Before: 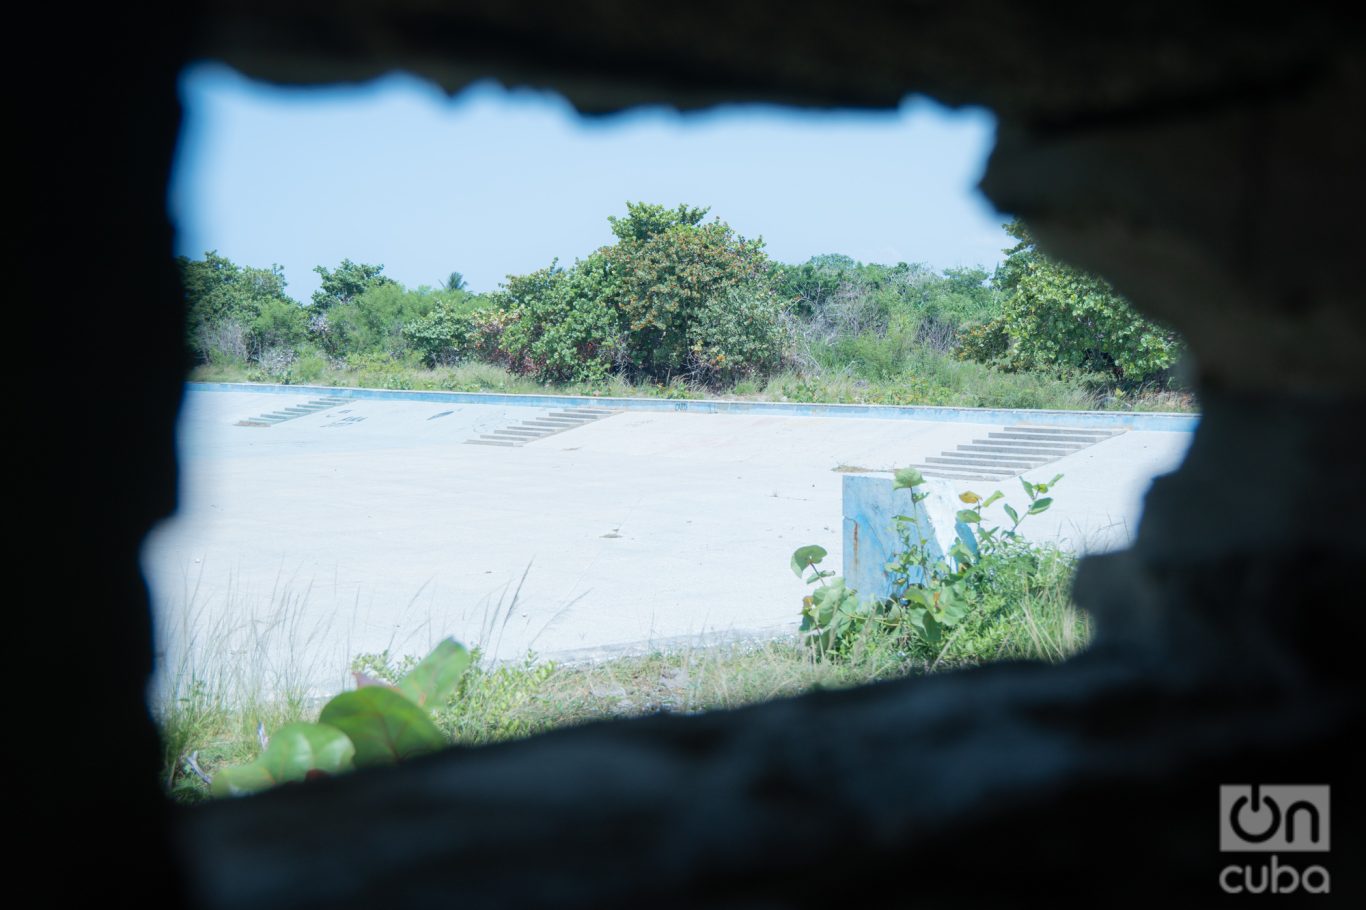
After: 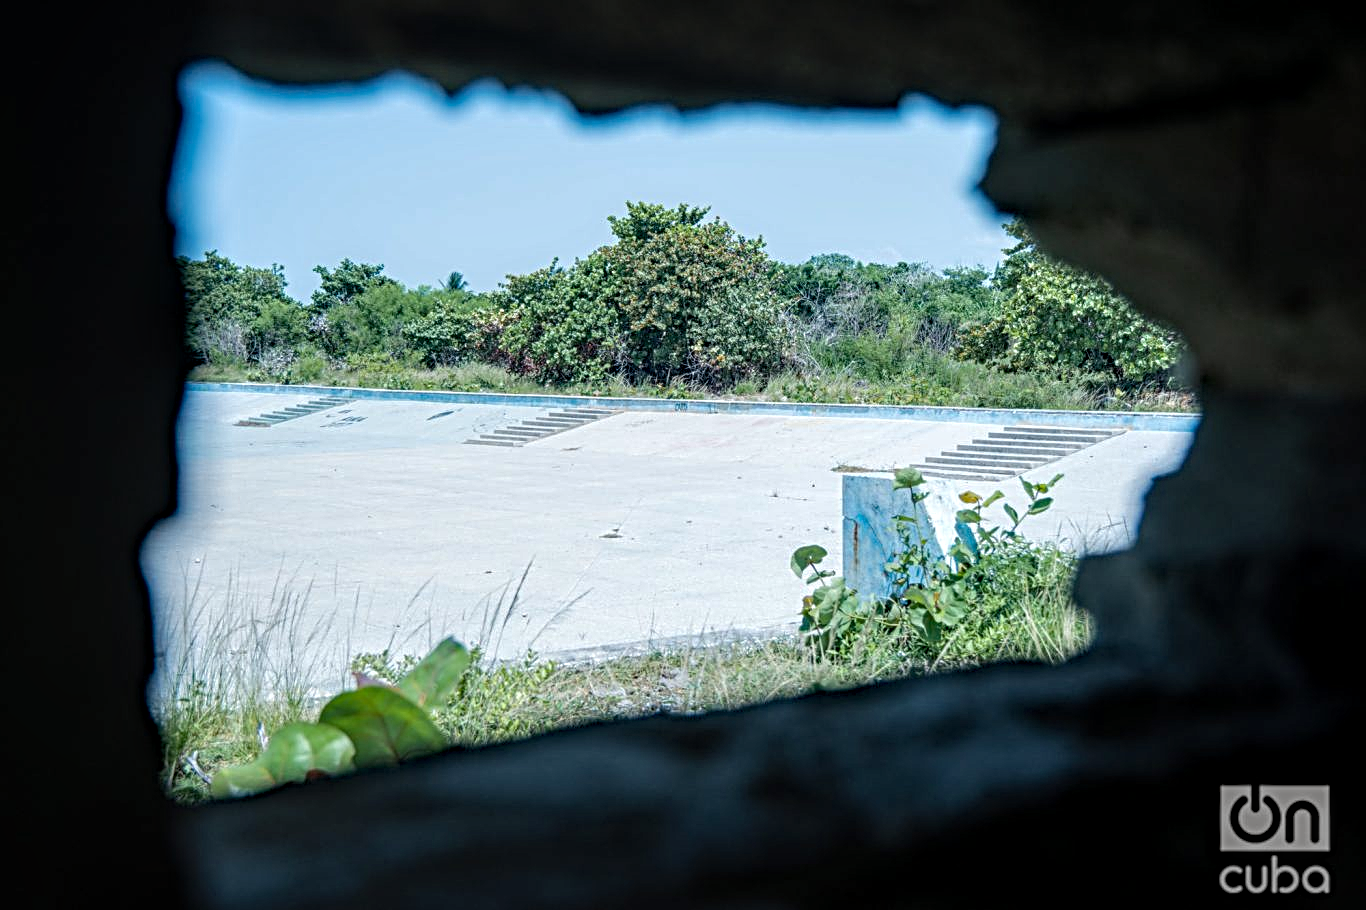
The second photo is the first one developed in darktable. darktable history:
color balance rgb: perceptual saturation grading › global saturation 30.576%
local contrast: detail 150%
color correction: highlights b* 0.028, saturation 0.826
sharpen: radius 3.966
exposure: compensate highlight preservation false
haze removal: strength 0.303, distance 0.257, compatibility mode true, adaptive false
tone equalizer: on, module defaults
color zones: curves: ch0 [(0.25, 0.5) (0.428, 0.473) (0.75, 0.5)]; ch1 [(0.243, 0.479) (0.398, 0.452) (0.75, 0.5)]
